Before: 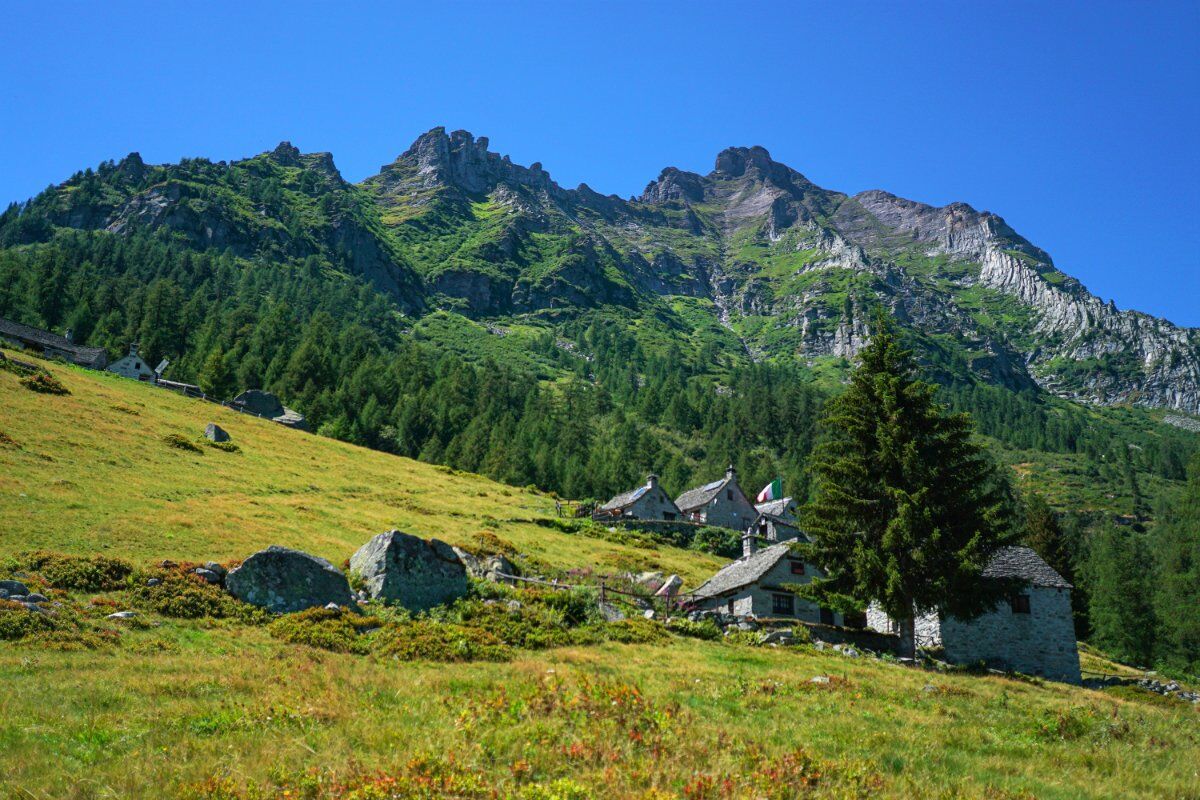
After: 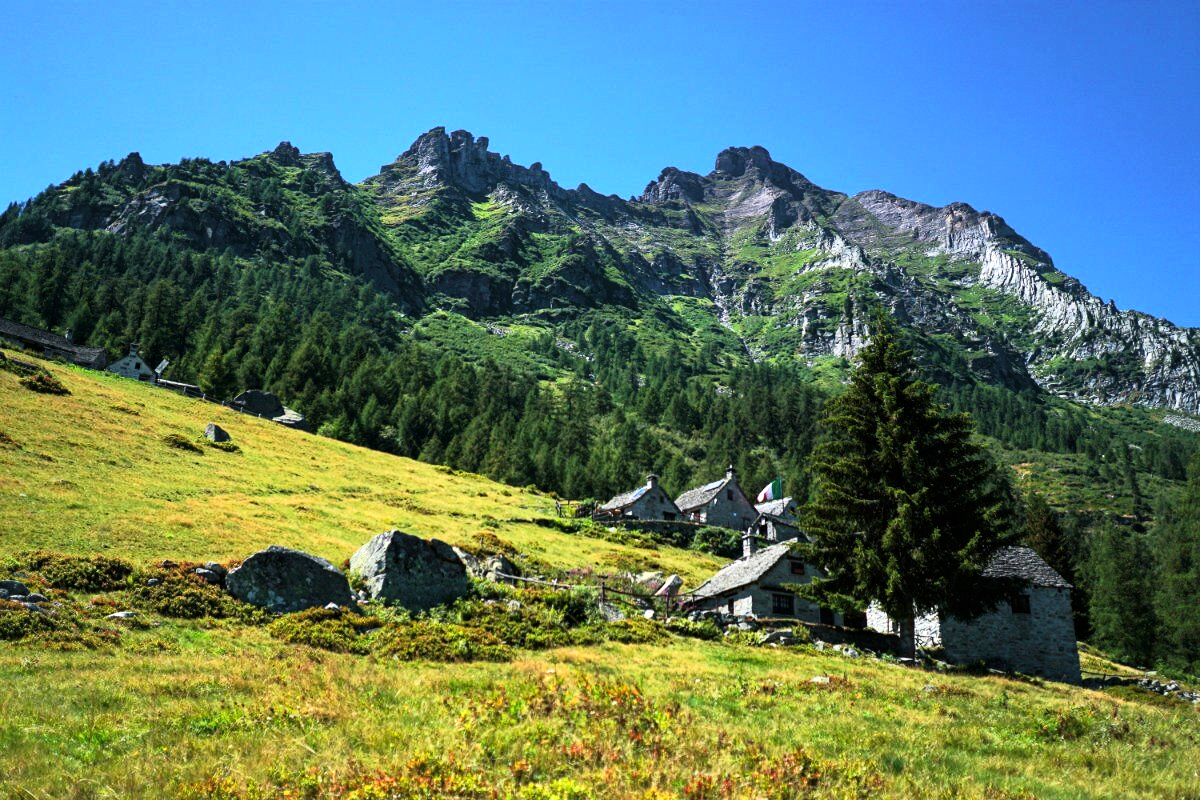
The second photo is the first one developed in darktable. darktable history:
tone curve: curves: ch0 [(0, 0) (0.042, 0.01) (0.223, 0.123) (0.59, 0.574) (0.802, 0.868) (1, 1)], color space Lab, linked channels, preserve colors none
white balance: red 1, blue 1
exposure: black level correction 0.001, exposure 0.5 EV, compensate exposure bias true, compensate highlight preservation false
